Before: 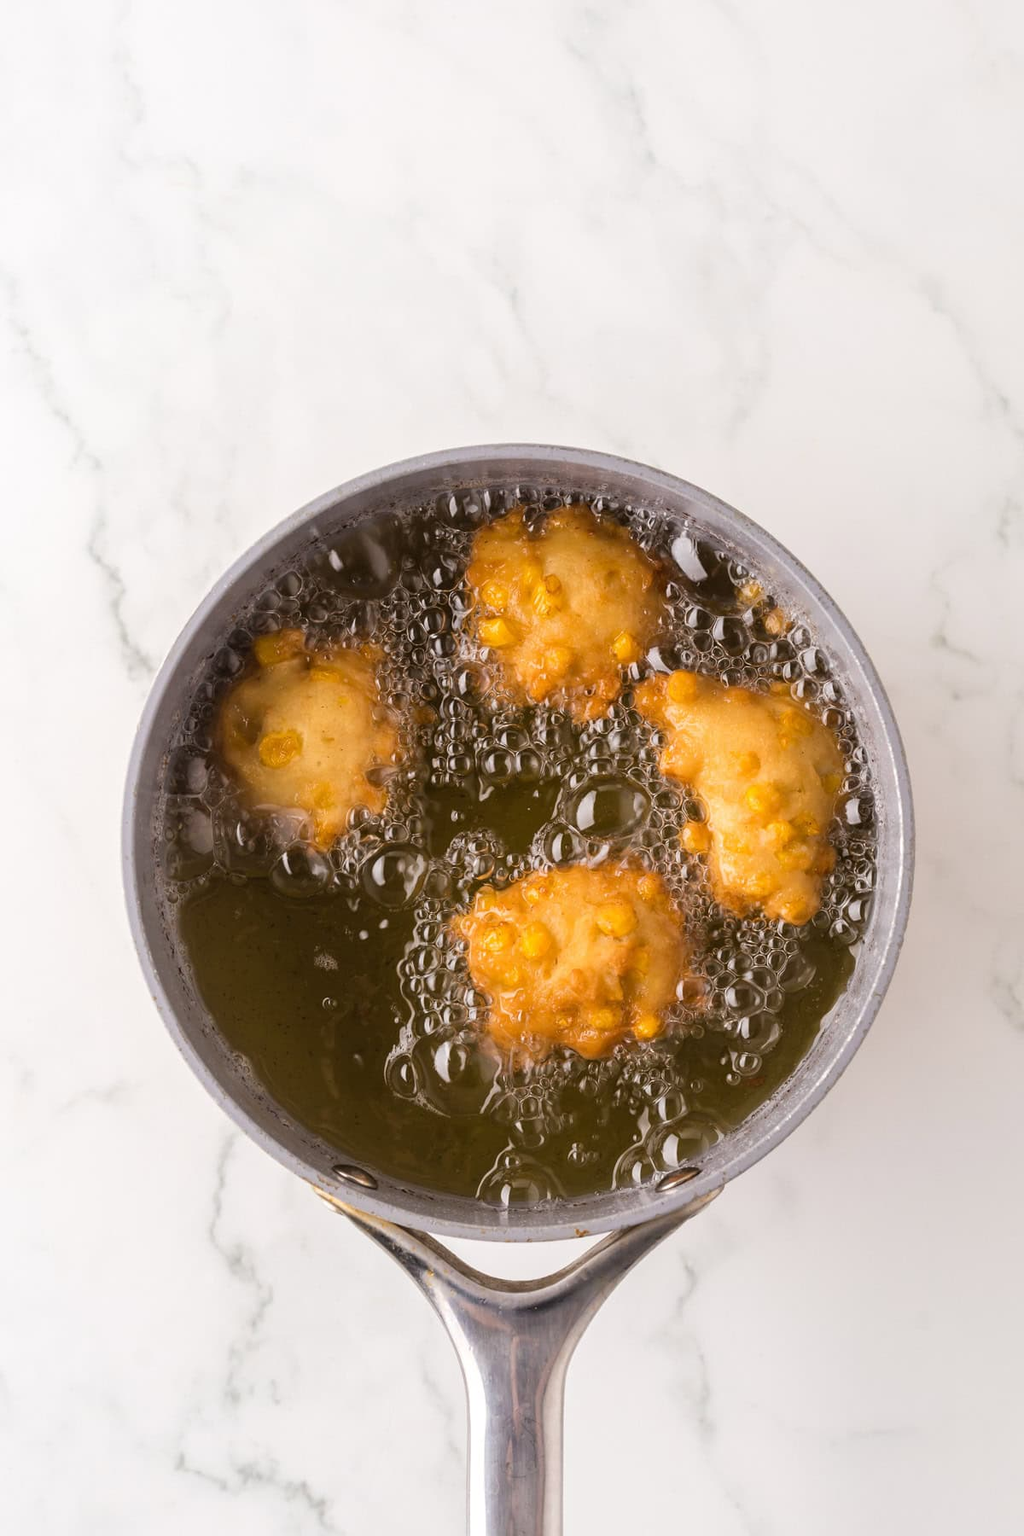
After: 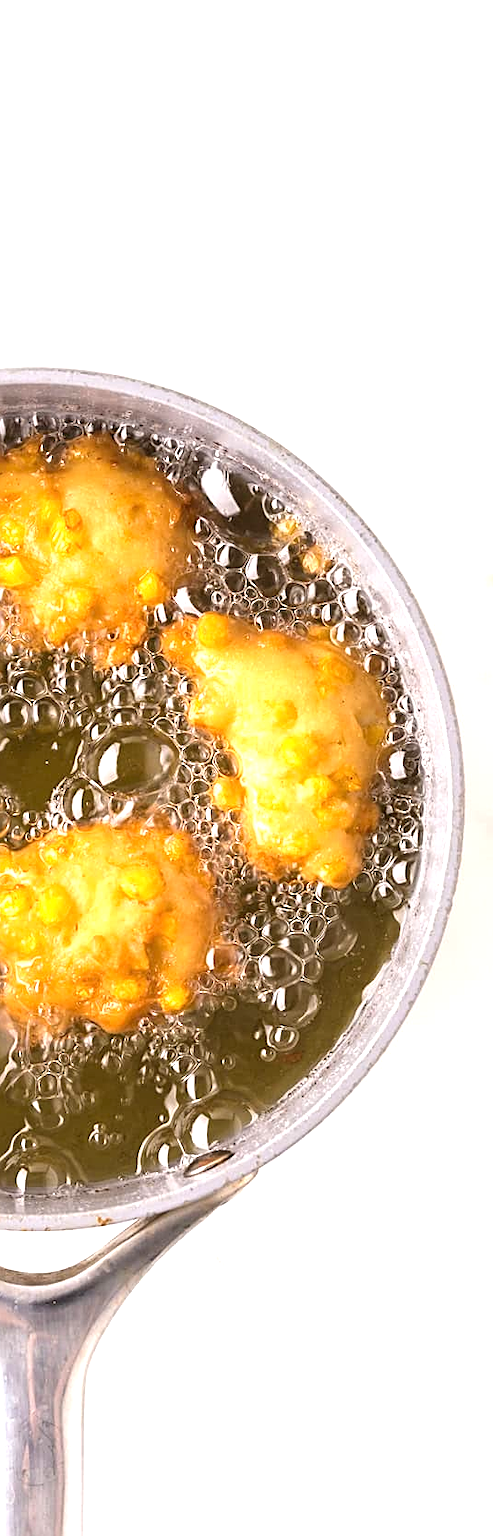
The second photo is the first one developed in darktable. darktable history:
exposure: black level correction 0, exposure 1.001 EV, compensate exposure bias true, compensate highlight preservation false
sharpen: on, module defaults
crop: left 47.499%, top 6.824%, right 7.894%
